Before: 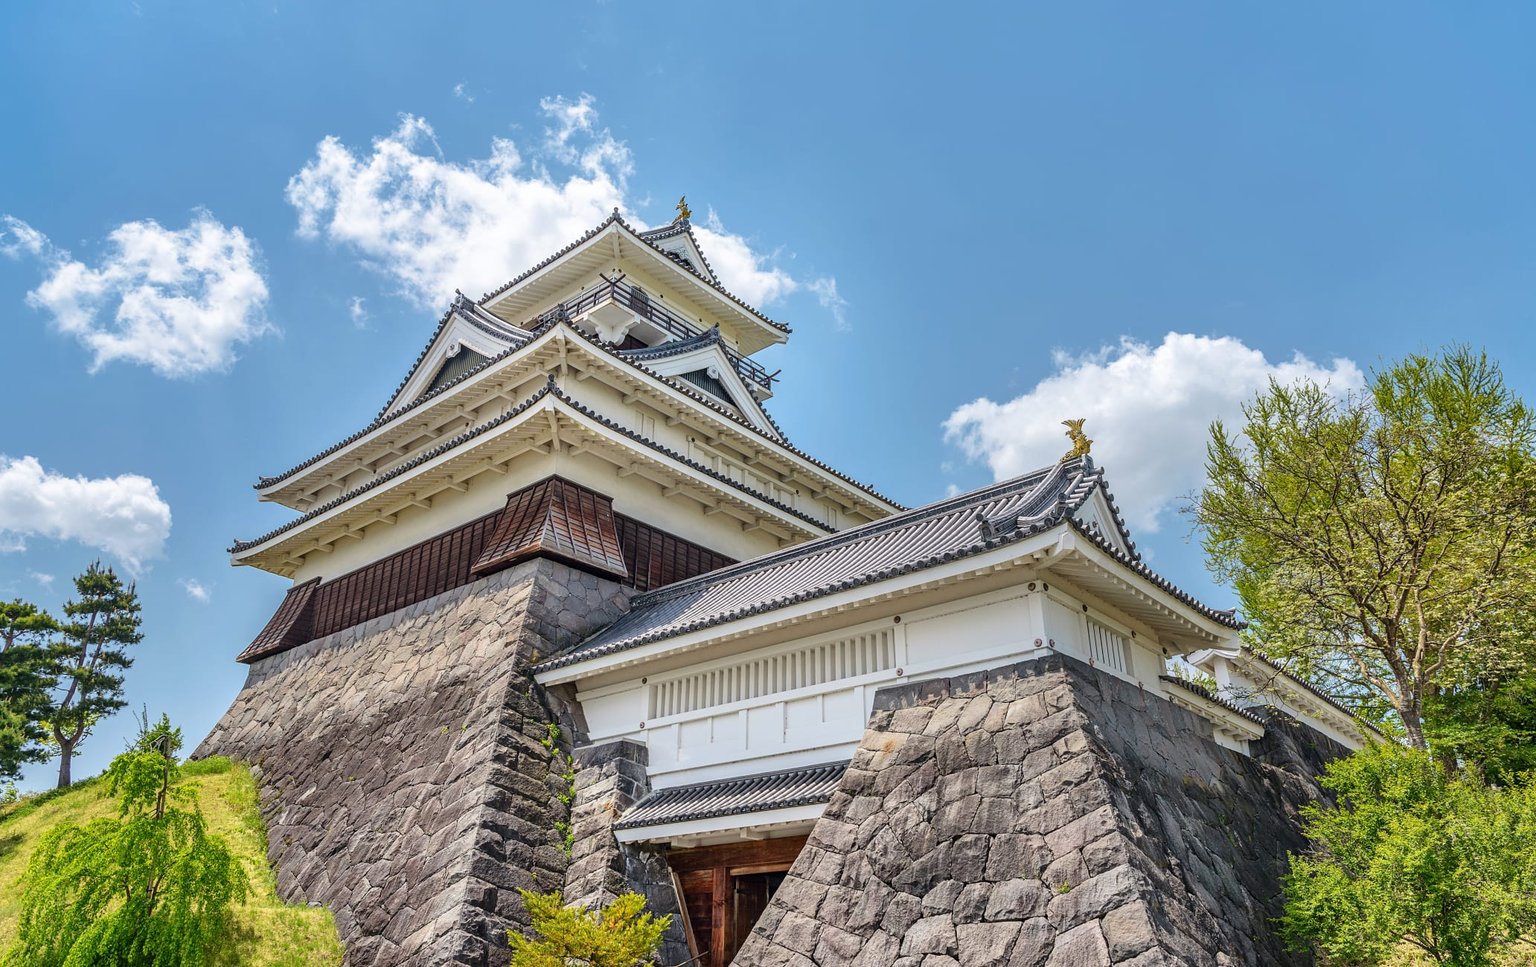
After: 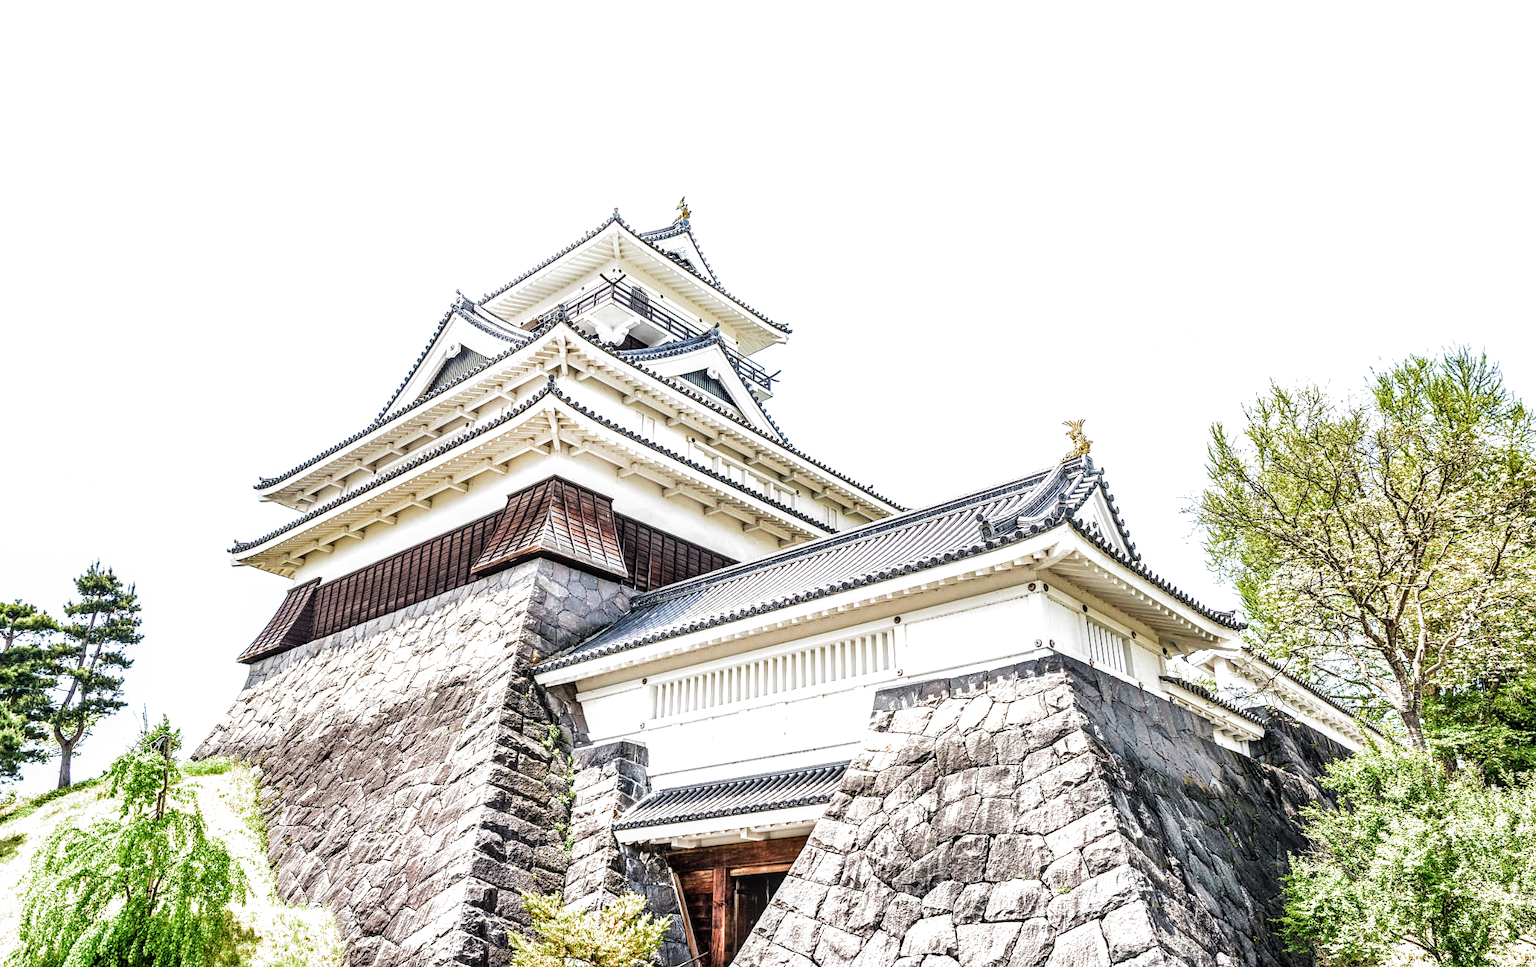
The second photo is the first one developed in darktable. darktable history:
local contrast: detail 130%
exposure: exposure 1.223 EV, compensate highlight preservation false
filmic rgb: black relative exposure -8.2 EV, white relative exposure 2.2 EV, threshold 3 EV, hardness 7.11, latitude 75%, contrast 1.325, highlights saturation mix -2%, shadows ↔ highlights balance 30%, preserve chrominance RGB euclidean norm, color science v5 (2021), contrast in shadows safe, contrast in highlights safe, enable highlight reconstruction true
